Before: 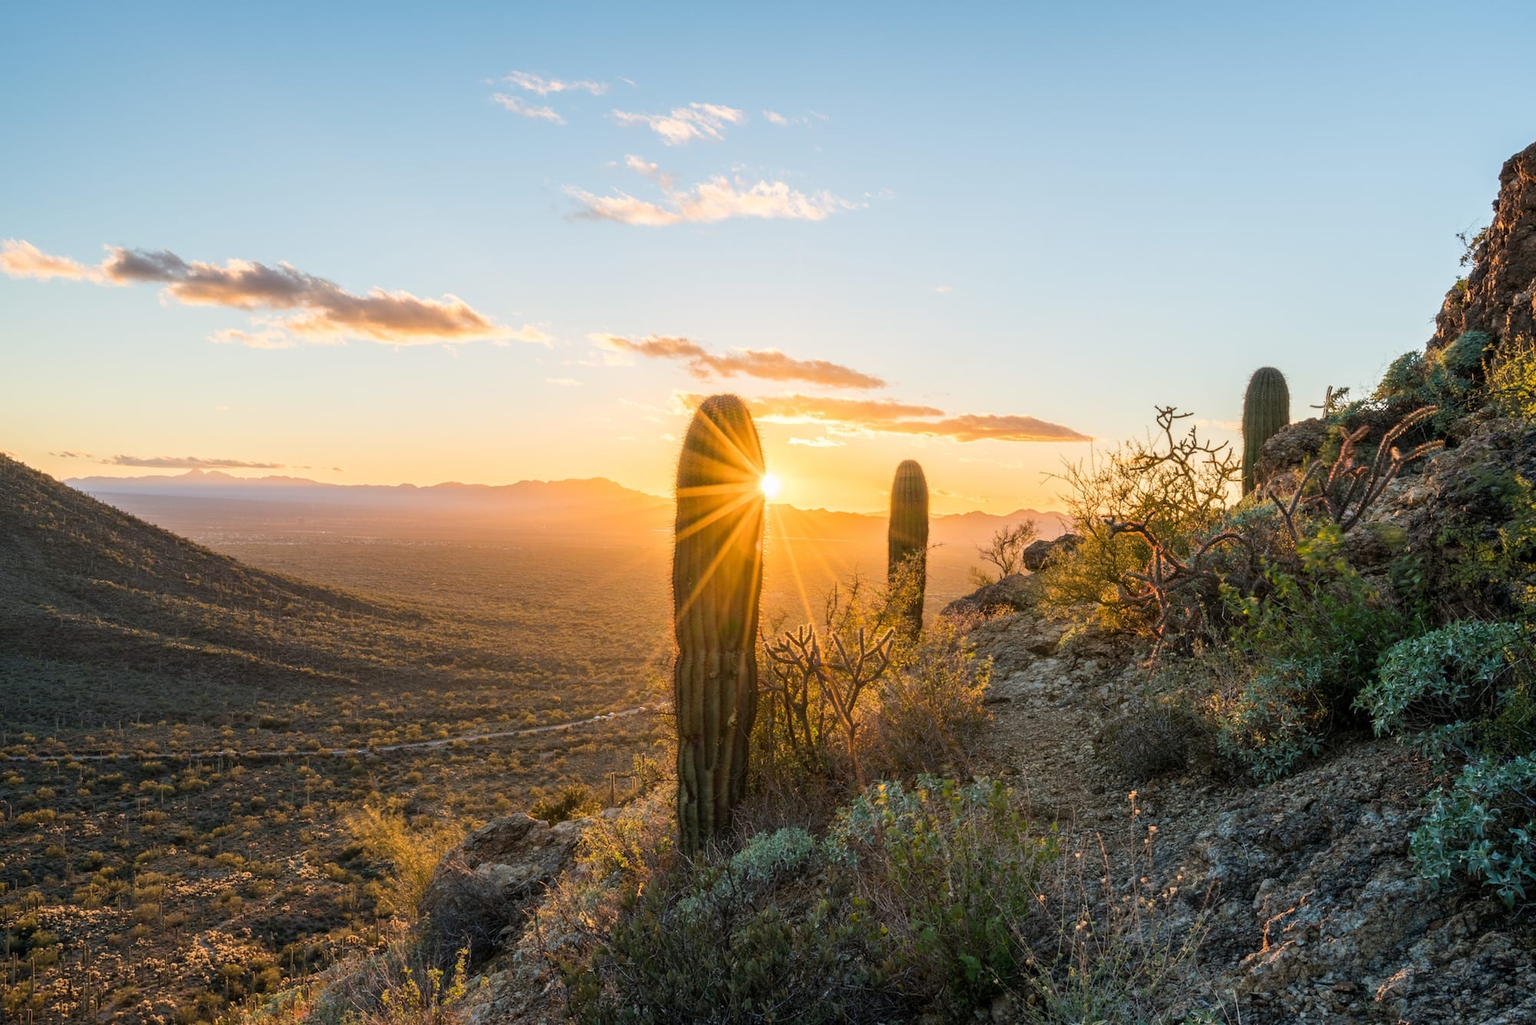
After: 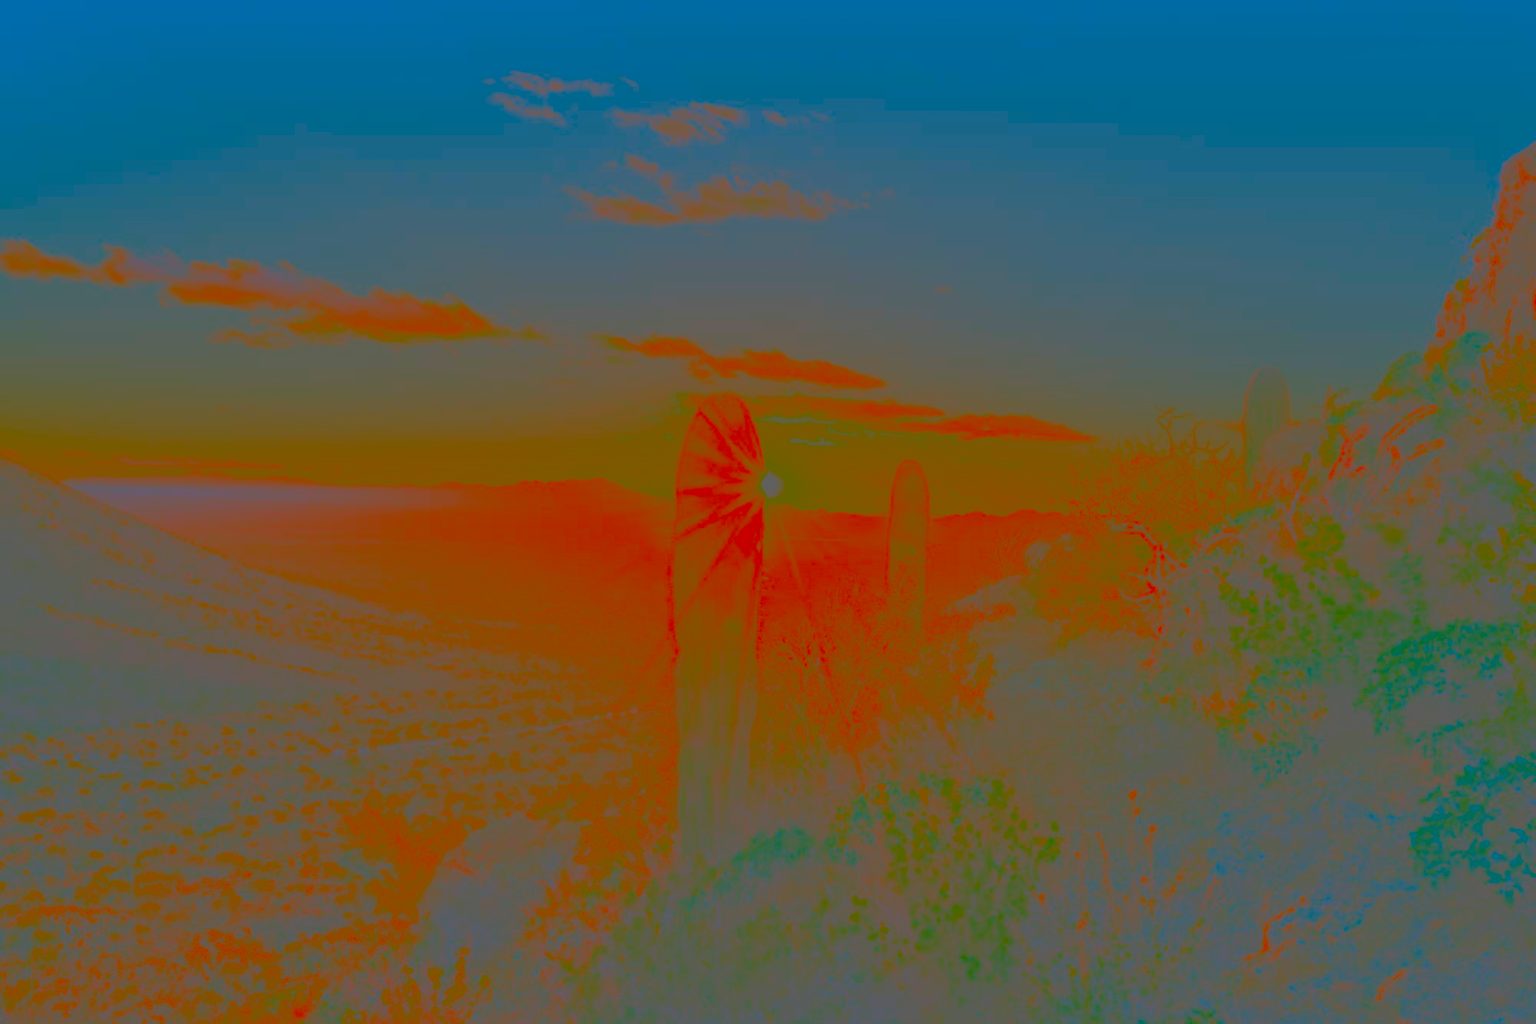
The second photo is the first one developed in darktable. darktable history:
exposure: black level correction 0, exposure 0.703 EV, compensate highlight preservation false
contrast brightness saturation: contrast -0.985, brightness -0.167, saturation 0.739
